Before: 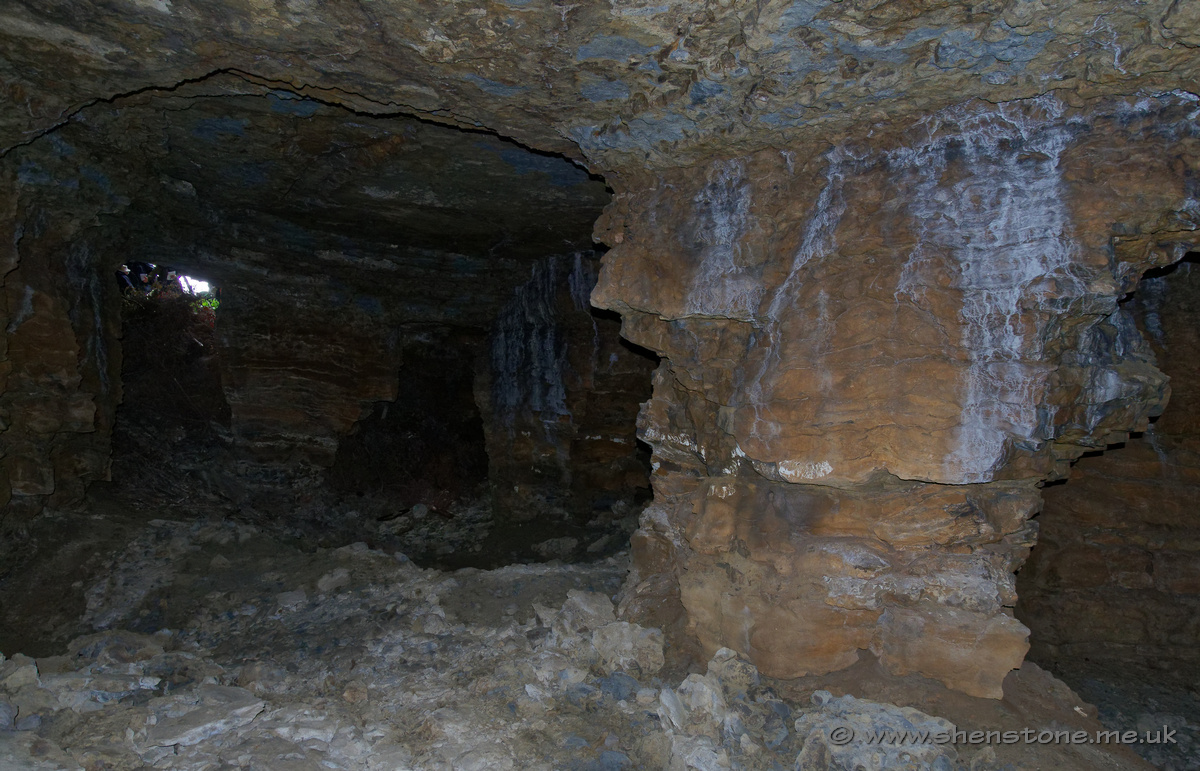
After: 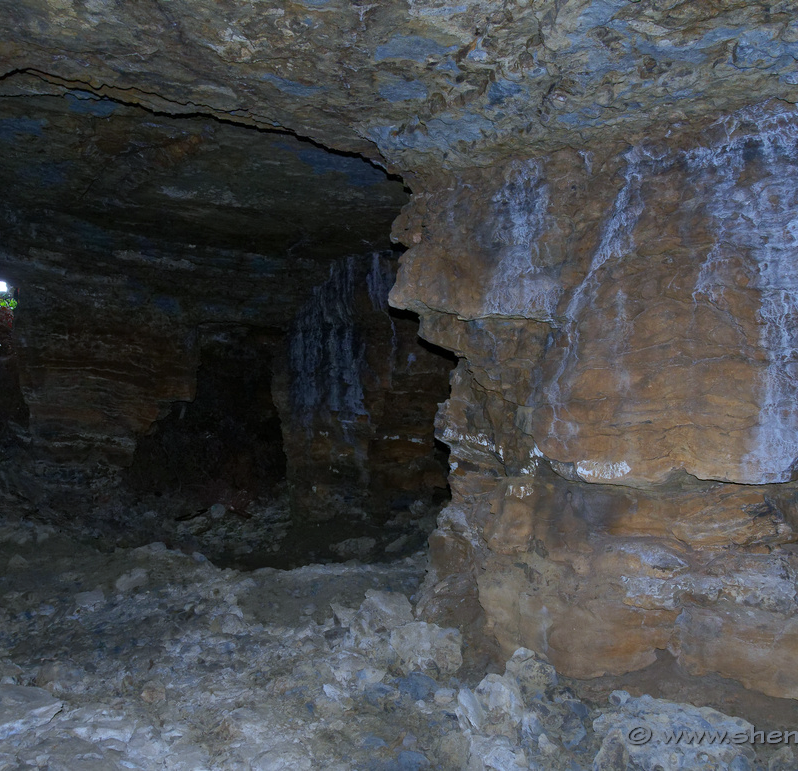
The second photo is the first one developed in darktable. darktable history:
crop: left 16.899%, right 16.556%
white balance: red 0.931, blue 1.11
exposure: exposure 0.217 EV, compensate highlight preservation false
